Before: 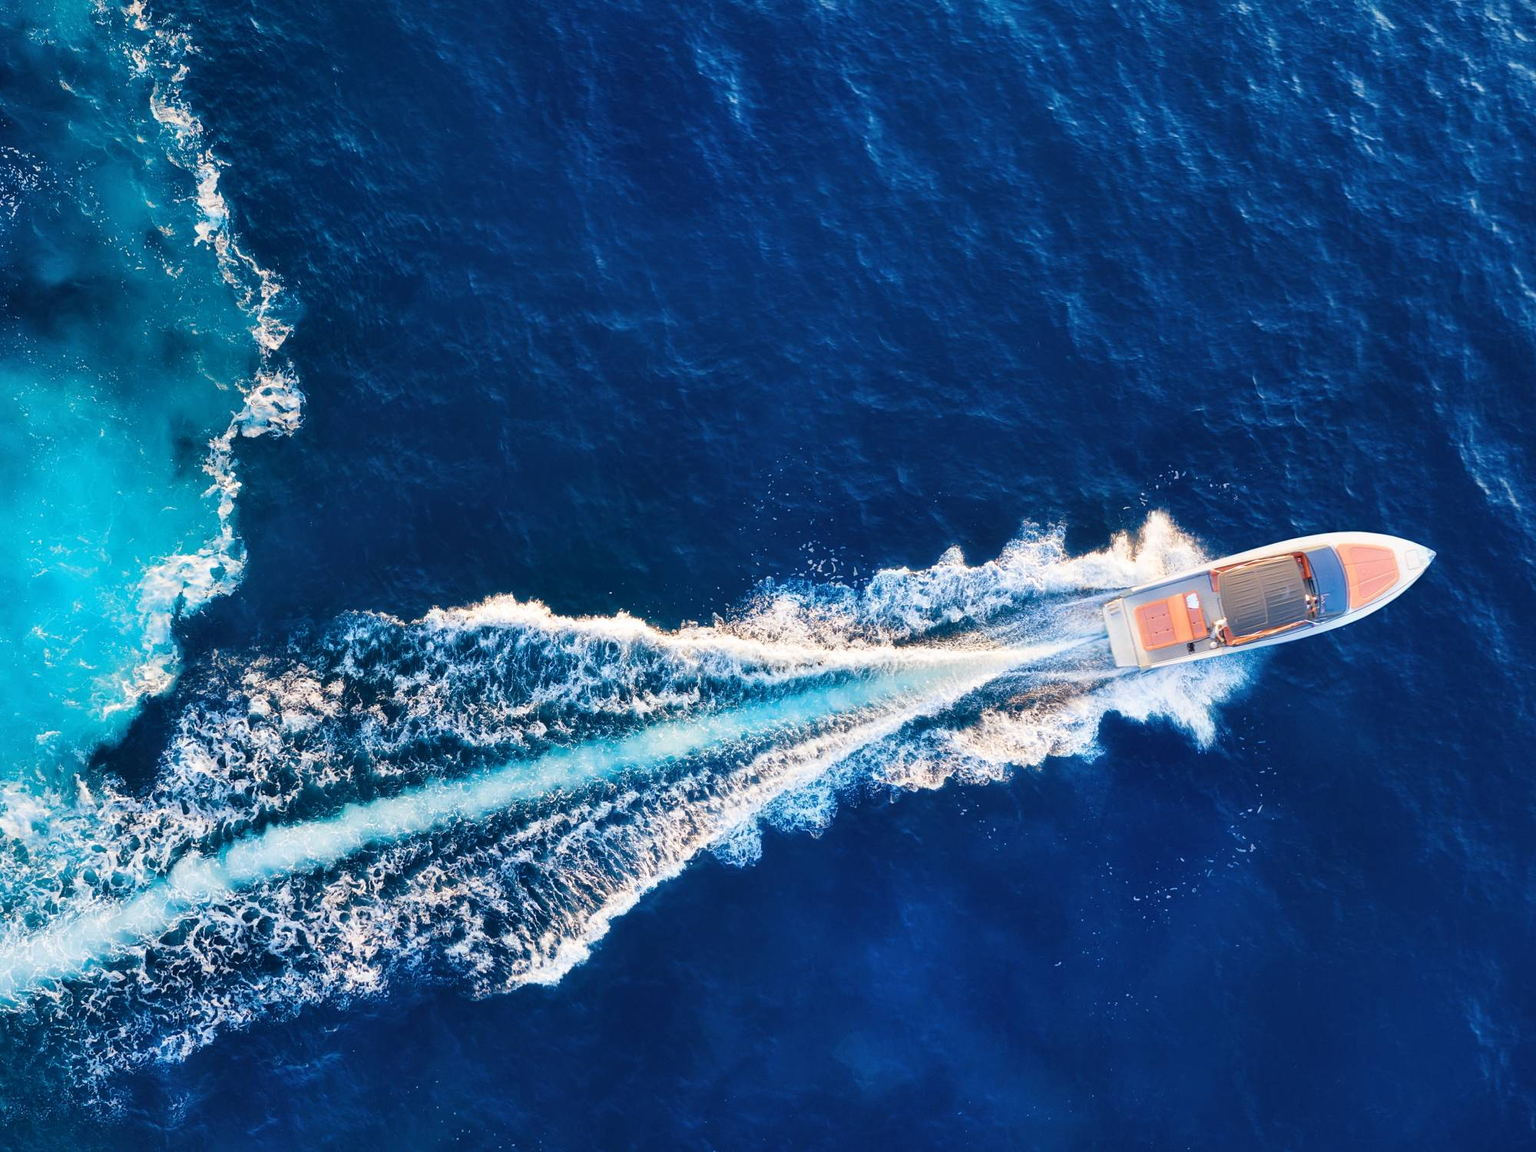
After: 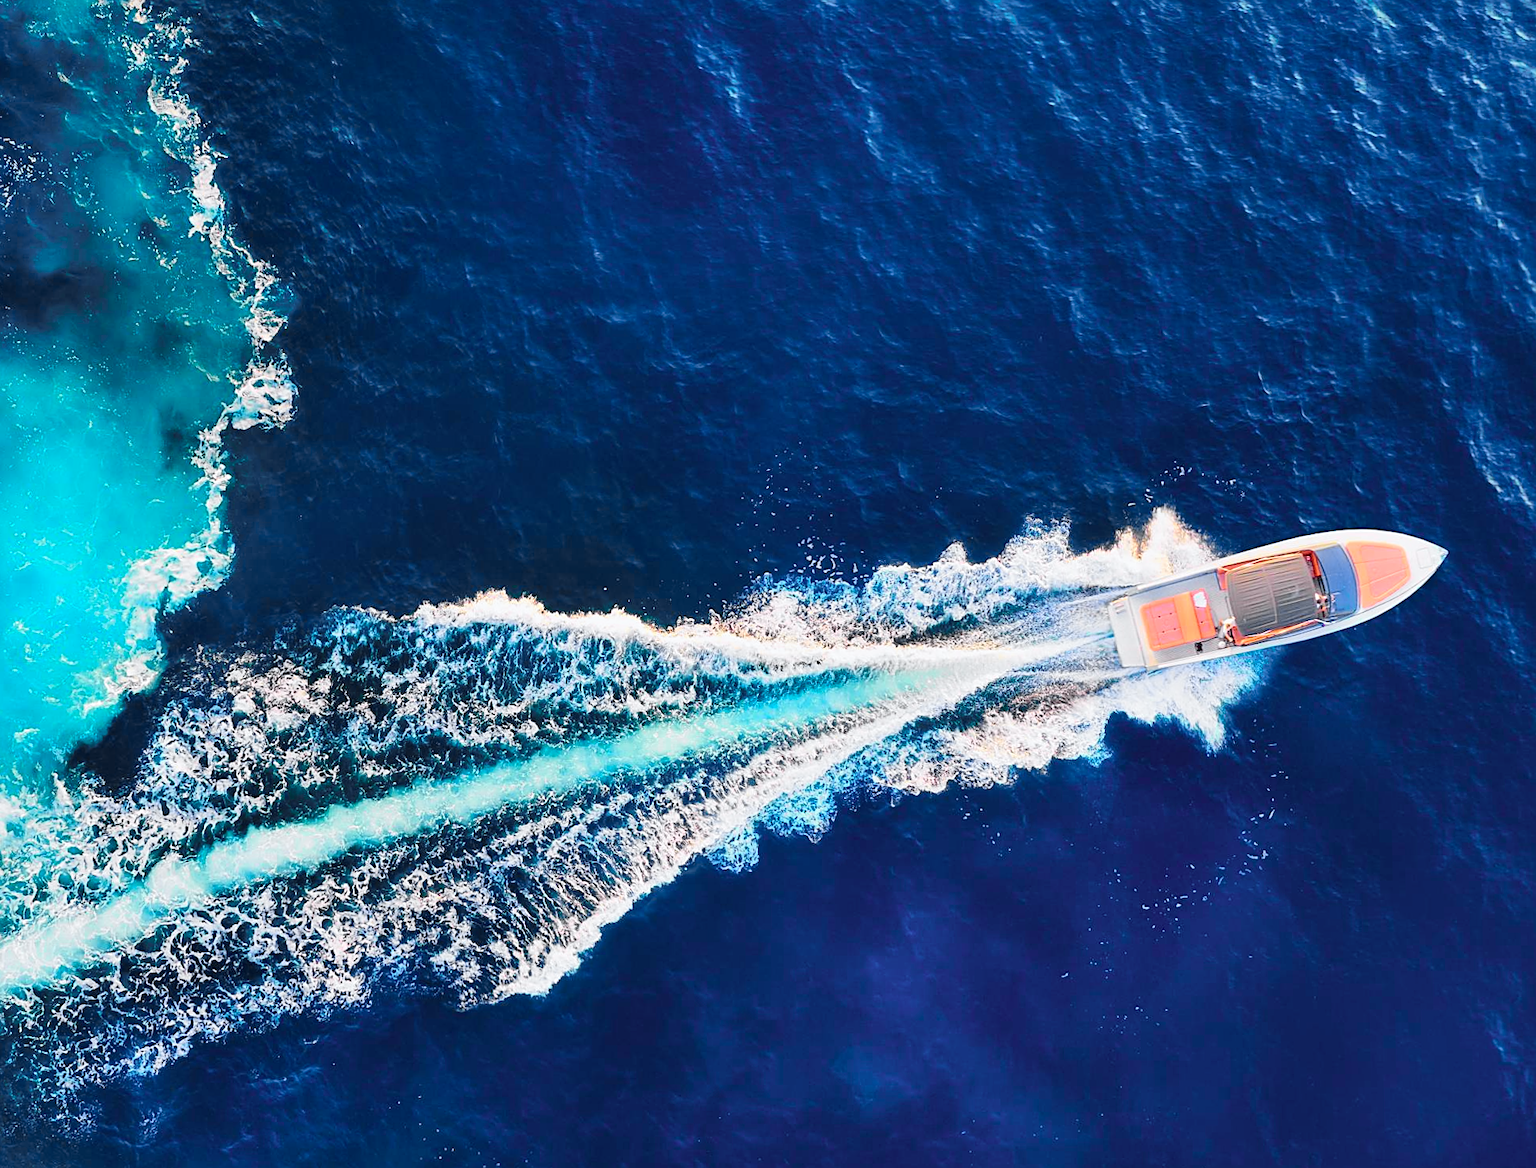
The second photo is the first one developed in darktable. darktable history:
tone curve: curves: ch0 [(0, 0) (0.071, 0.047) (0.266, 0.26) (0.491, 0.552) (0.753, 0.818) (1, 0.983)]; ch1 [(0, 0) (0.346, 0.307) (0.408, 0.369) (0.463, 0.443) (0.482, 0.493) (0.502, 0.5) (0.517, 0.518) (0.546, 0.576) (0.588, 0.643) (0.651, 0.709) (1, 1)]; ch2 [(0, 0) (0.346, 0.34) (0.434, 0.46) (0.485, 0.494) (0.5, 0.494) (0.517, 0.503) (0.535, 0.545) (0.583, 0.624) (0.625, 0.678) (1, 1)], color space Lab, independent channels, preserve colors none
sharpen: on, module defaults
rotate and perspective: rotation 0.226°, lens shift (vertical) -0.042, crop left 0.023, crop right 0.982, crop top 0.006, crop bottom 0.994
